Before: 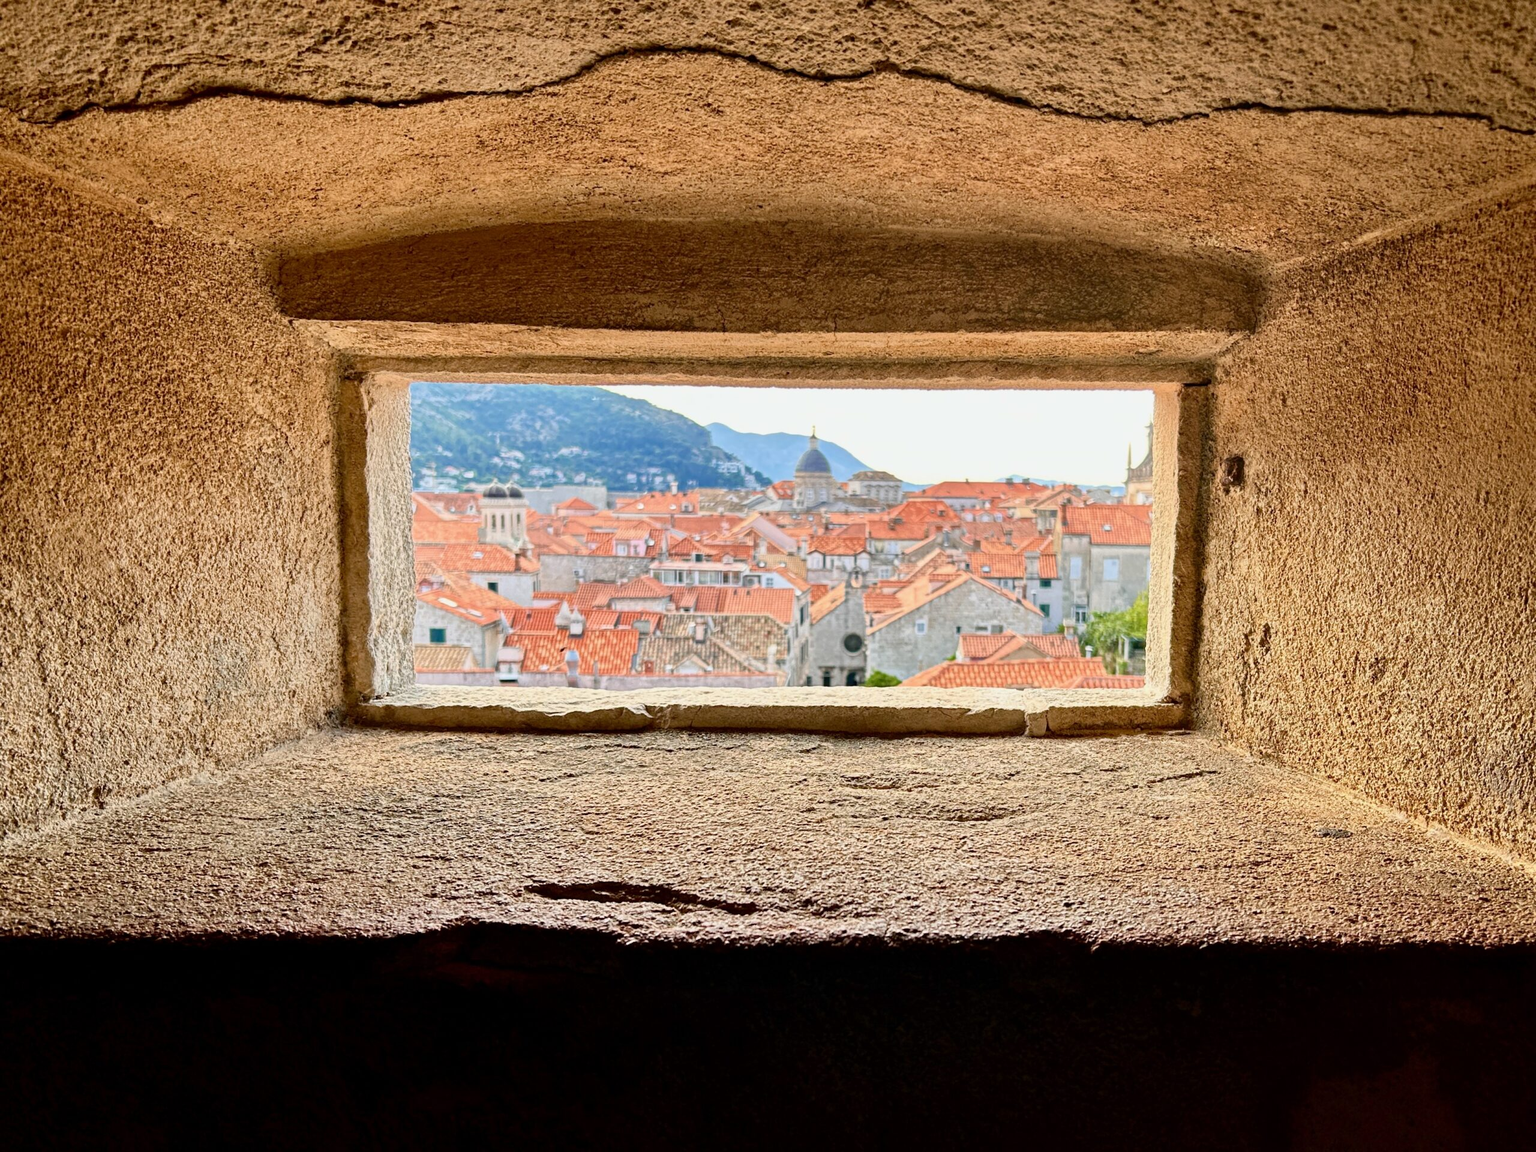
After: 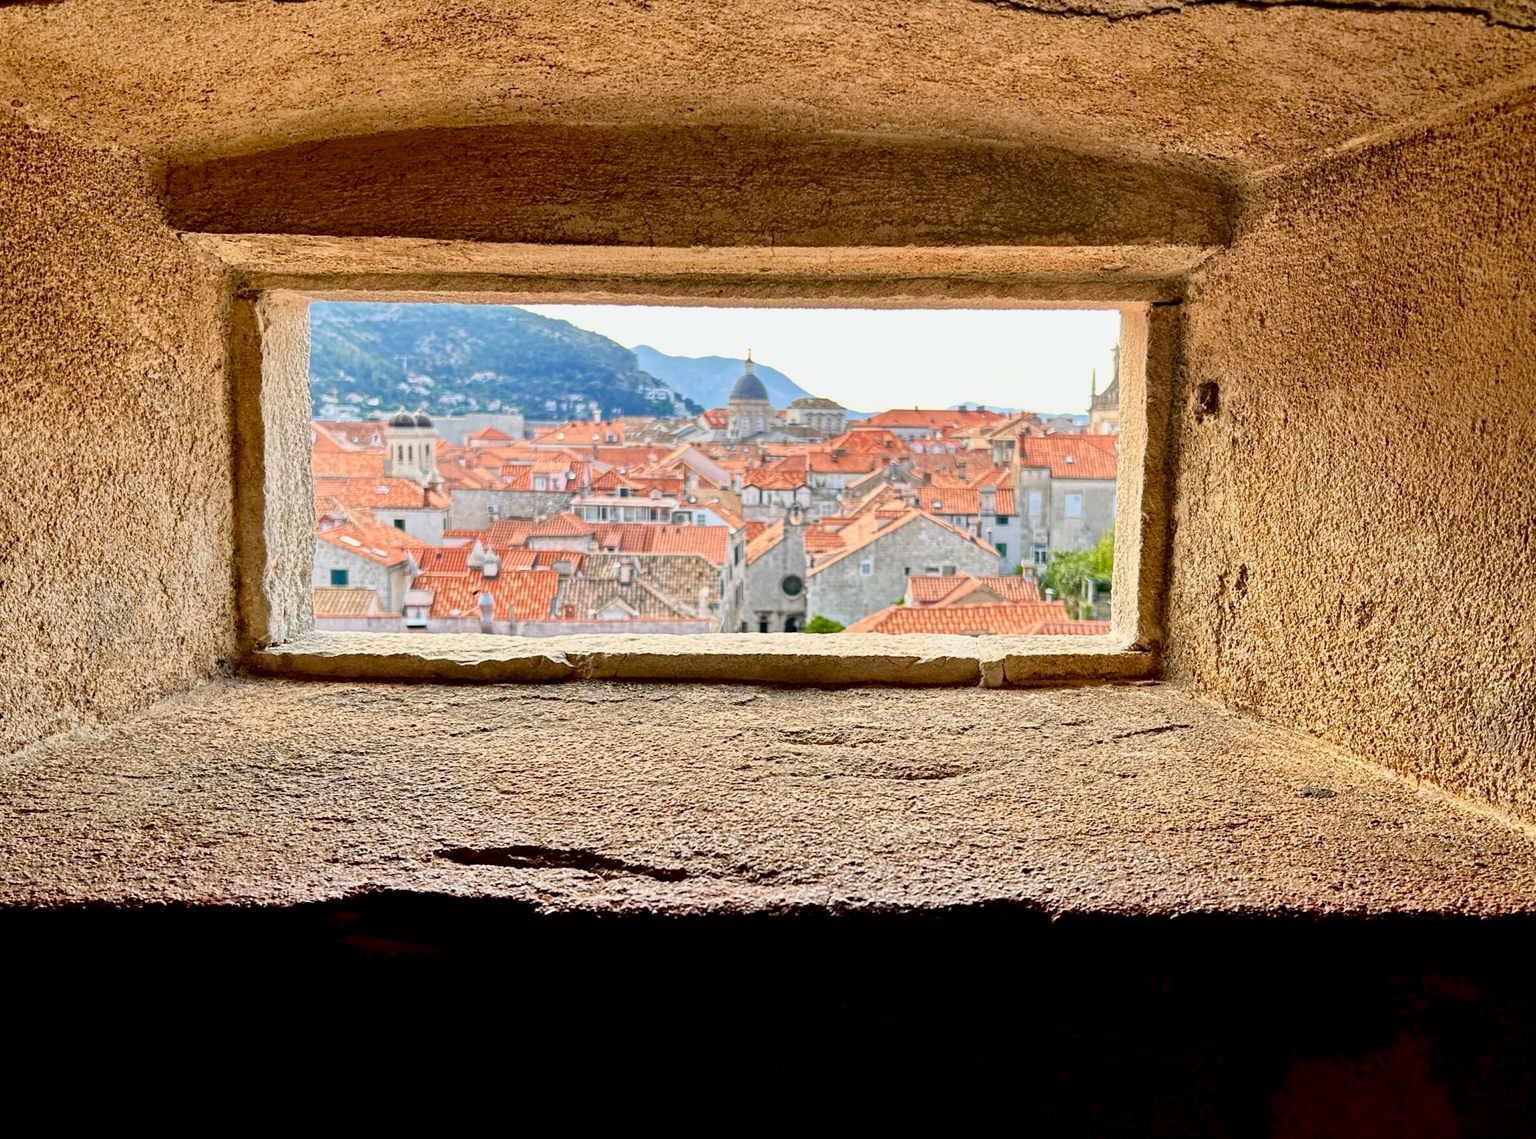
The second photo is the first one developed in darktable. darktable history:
crop and rotate: left 8.262%, top 9.226%
shadows and highlights: shadows 52.34, highlights -28.23, soften with gaussian
